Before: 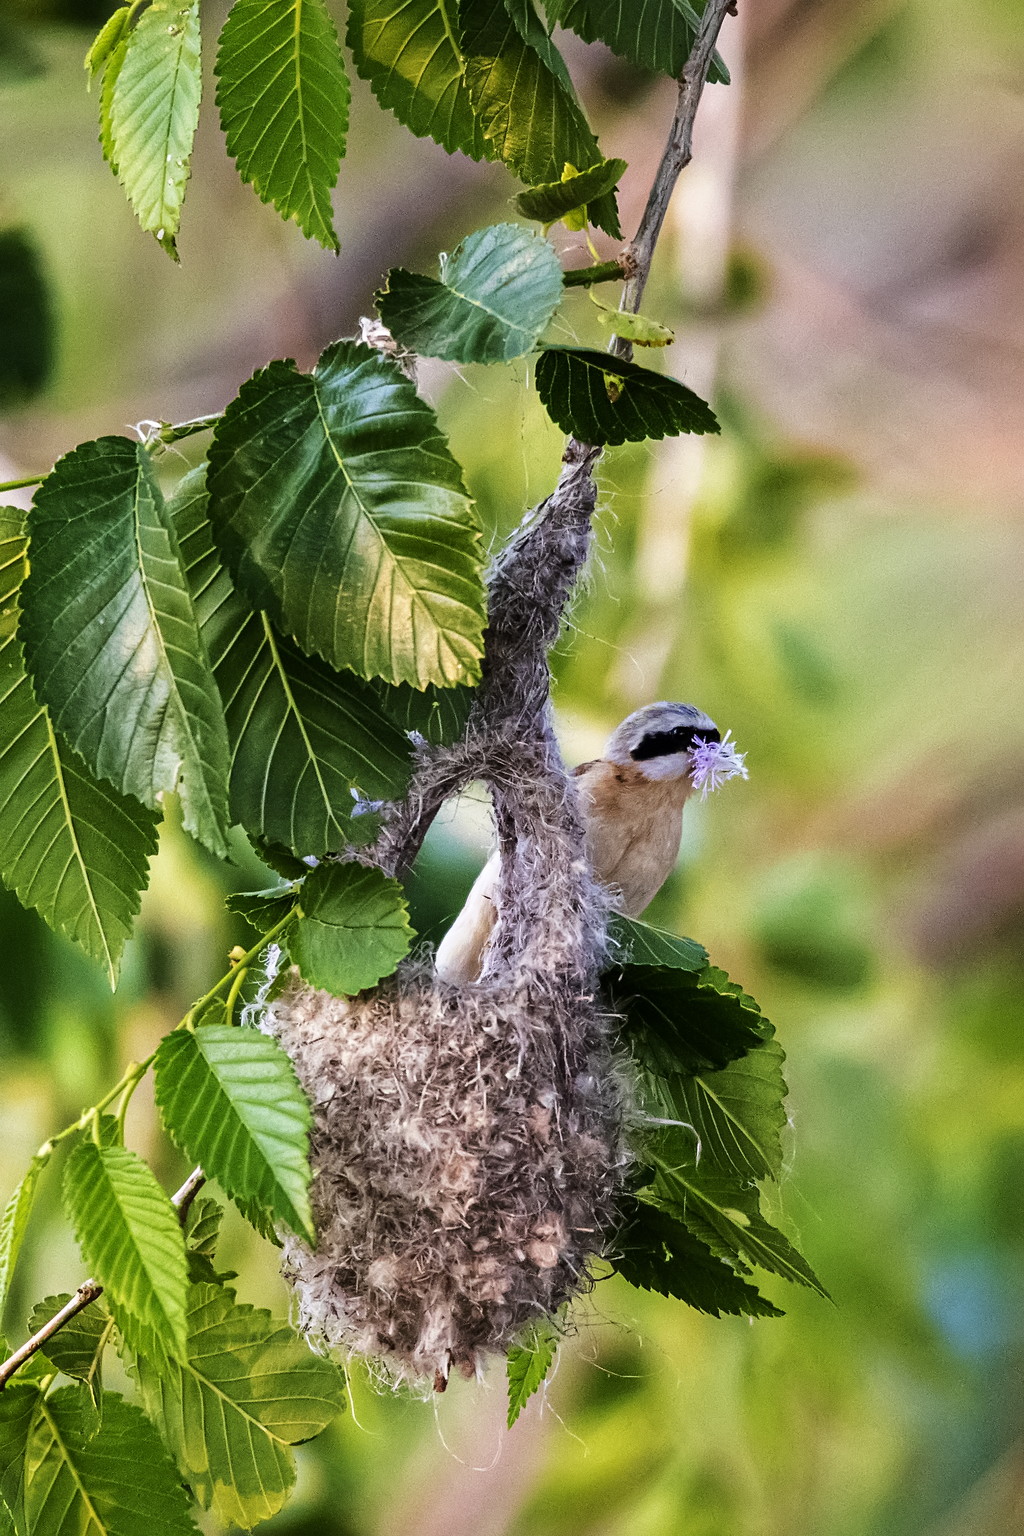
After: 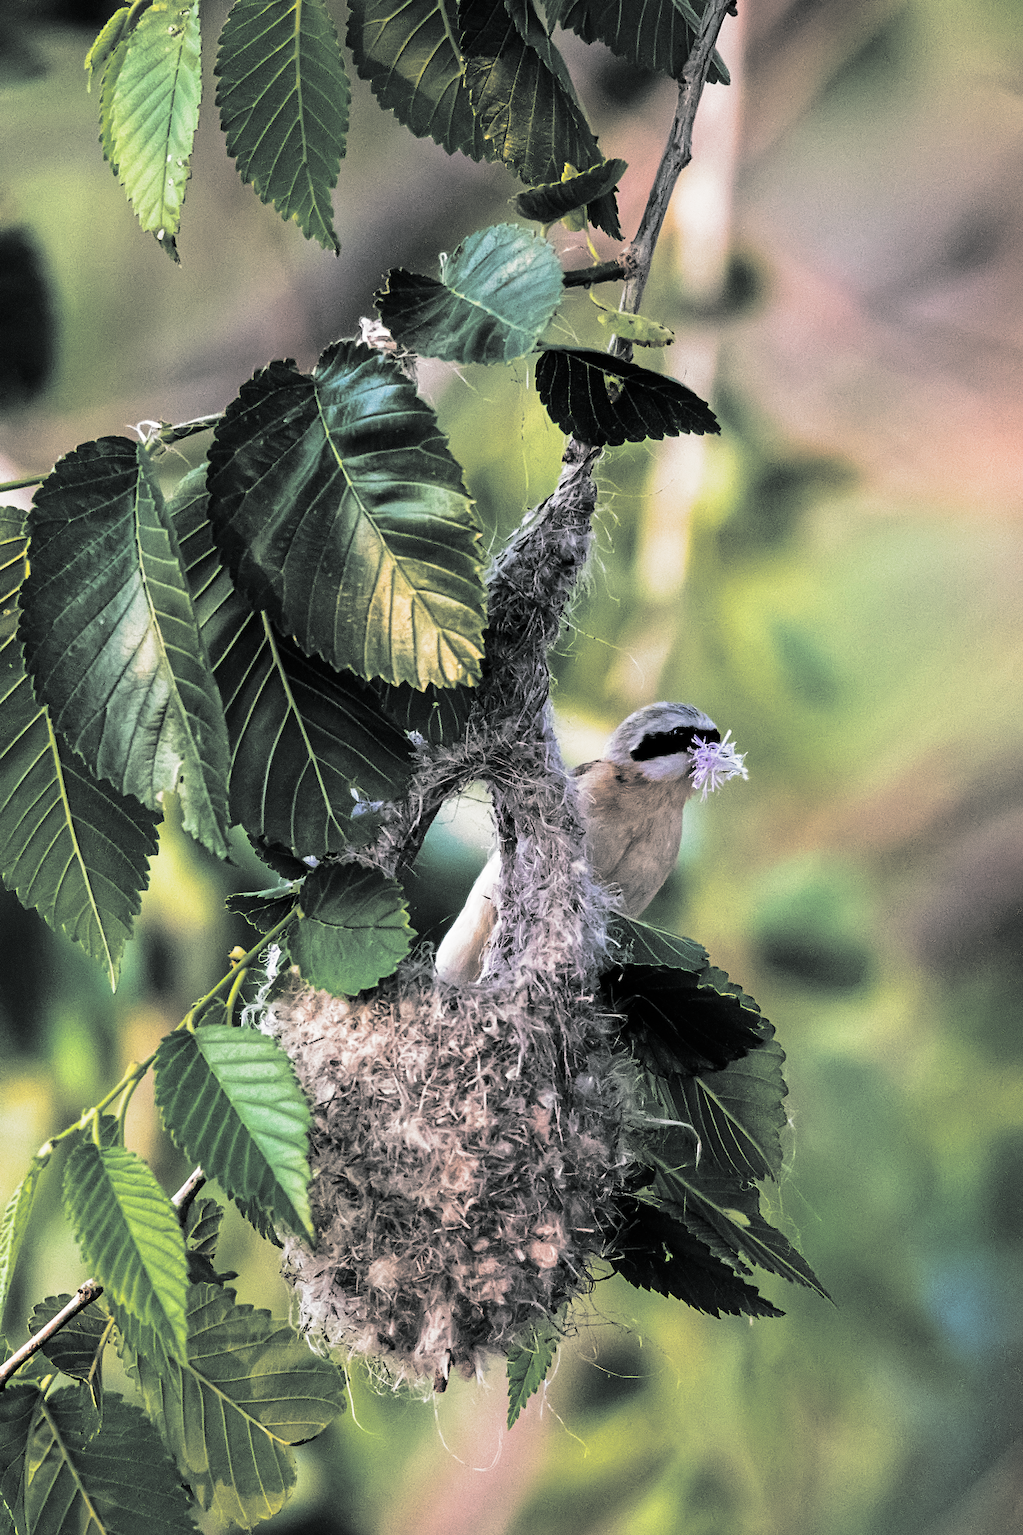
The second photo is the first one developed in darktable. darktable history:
split-toning: shadows › hue 190.8°, shadows › saturation 0.05, highlights › hue 54°, highlights › saturation 0.05, compress 0%
shadows and highlights: shadows 0, highlights 40
